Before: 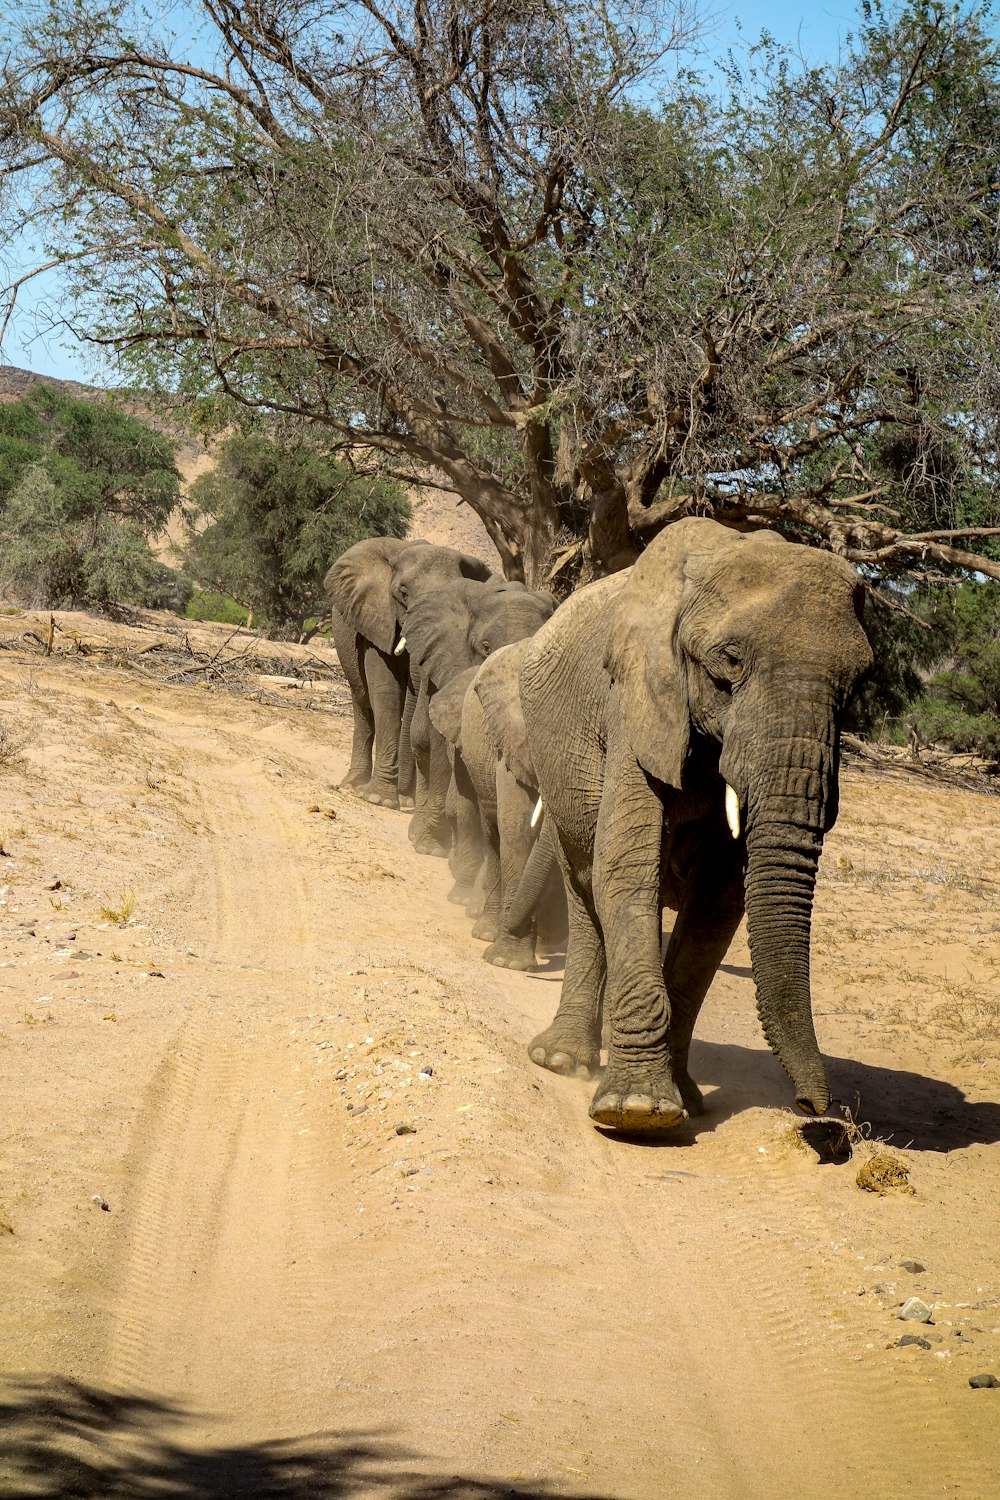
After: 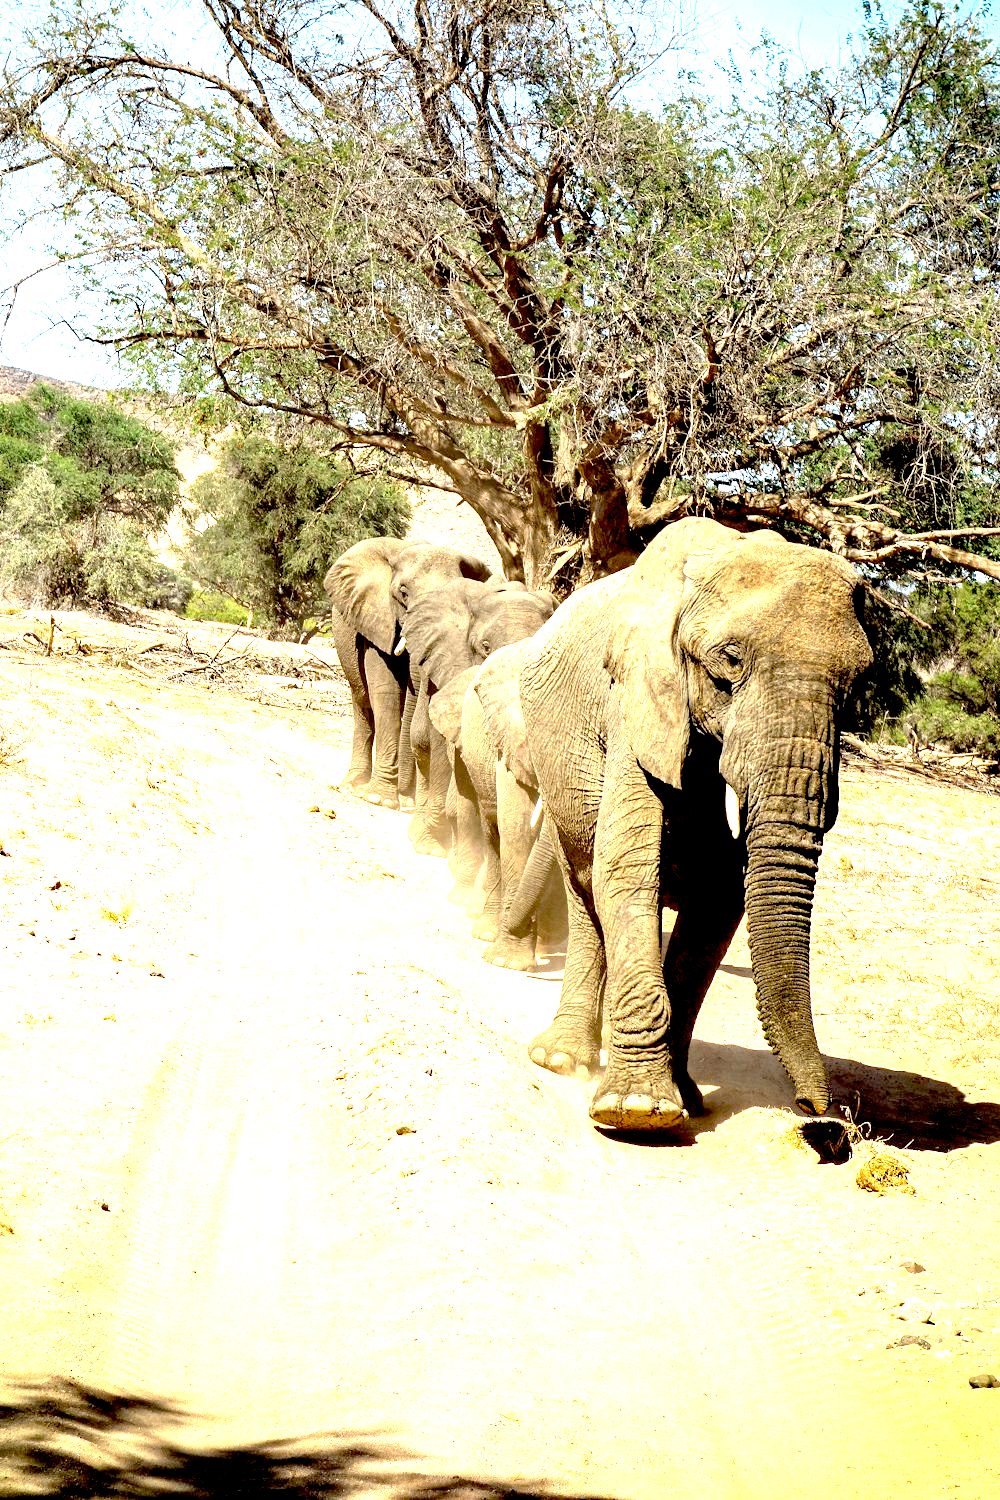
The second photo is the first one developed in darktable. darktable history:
exposure: black level correction 0.016, exposure 1.777 EV, compensate highlight preservation false
